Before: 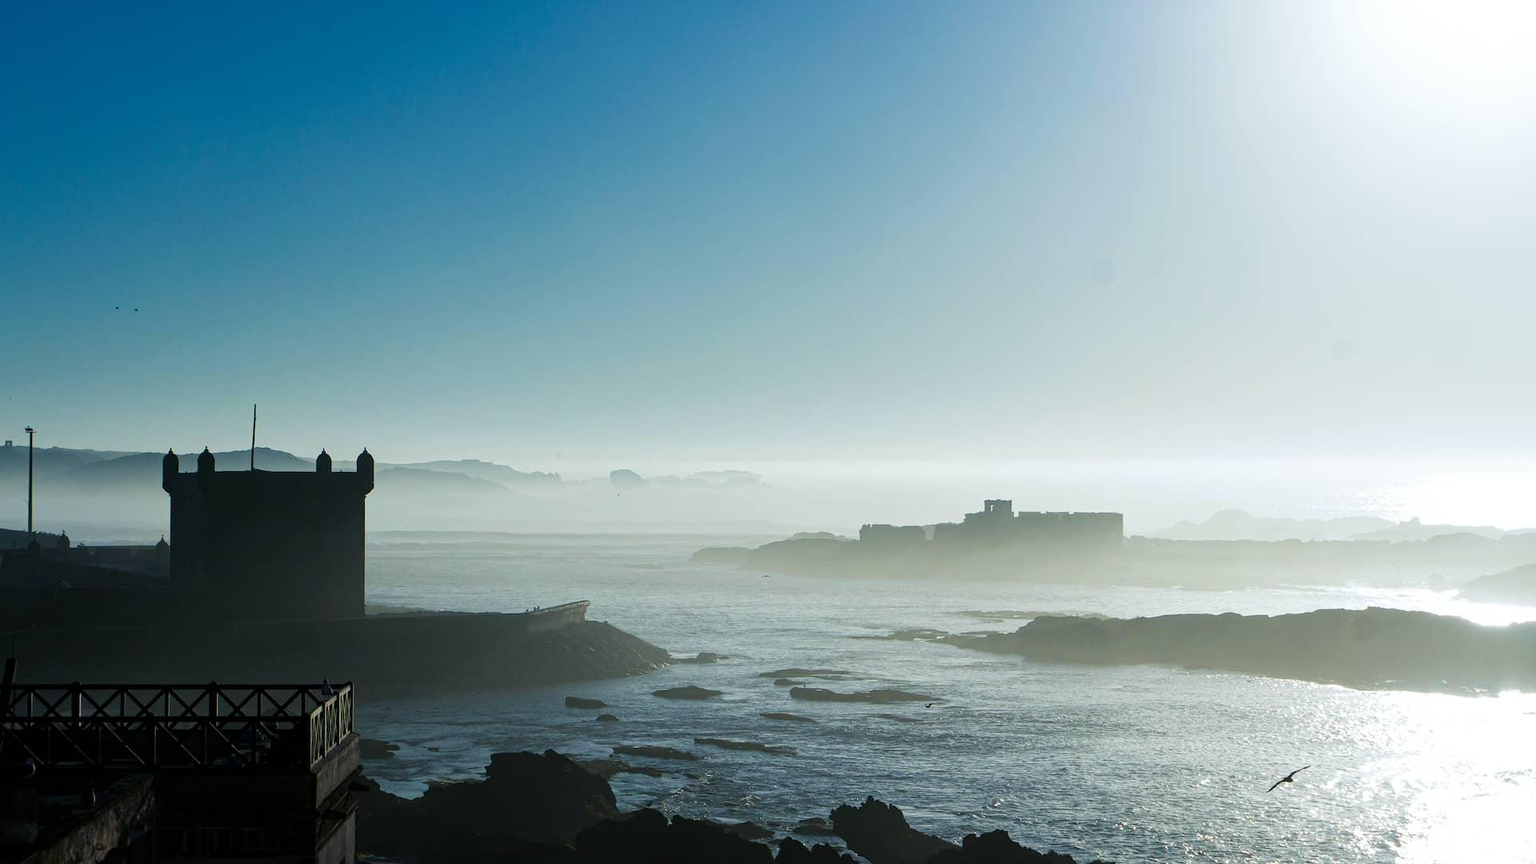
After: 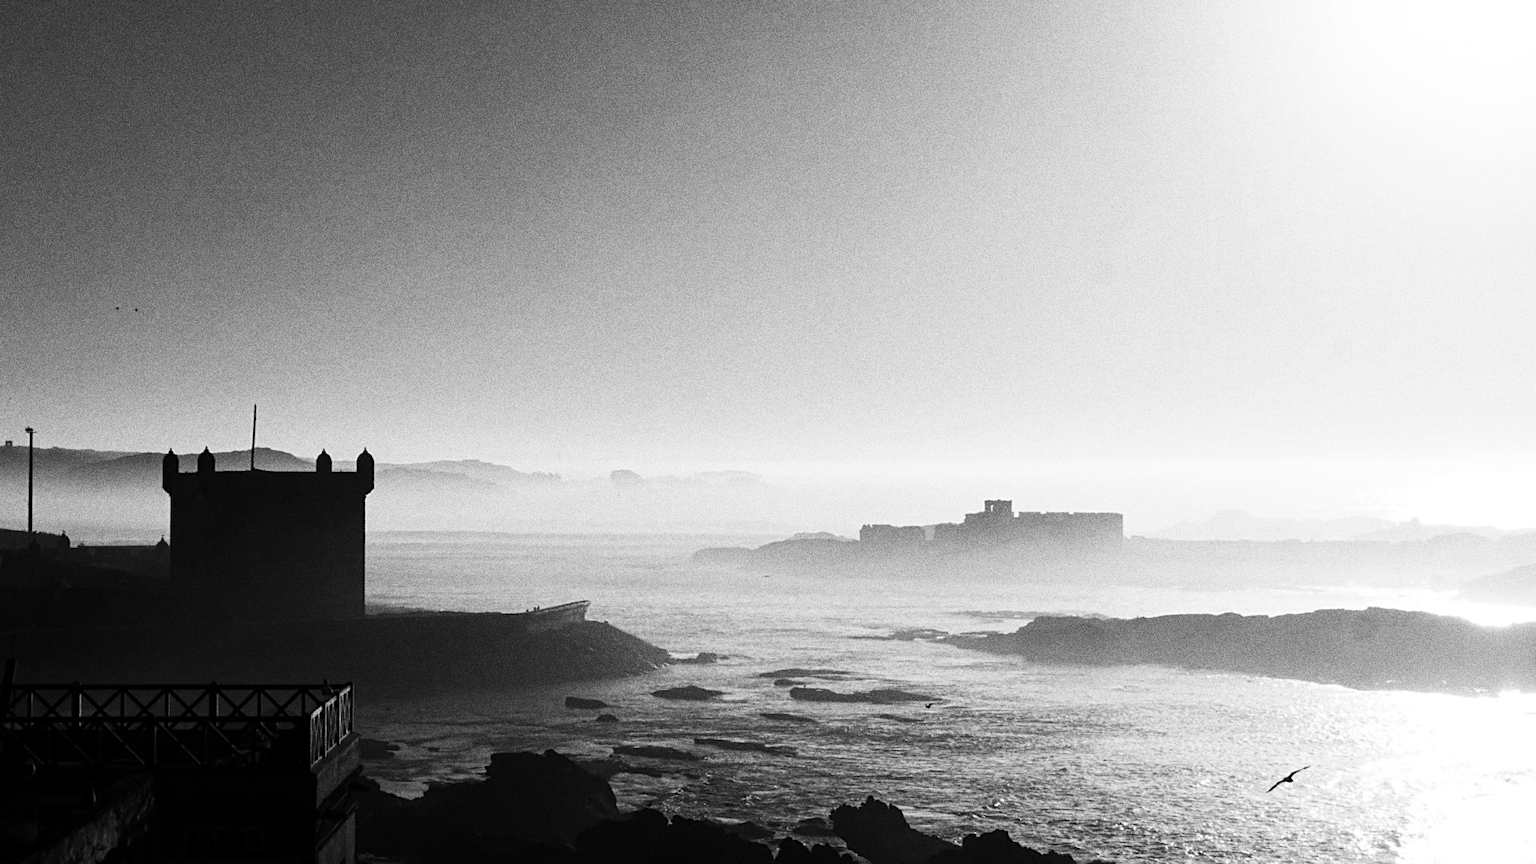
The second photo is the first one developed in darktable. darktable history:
sharpen: on, module defaults
lowpass: radius 0.76, contrast 1.56, saturation 0, unbound 0
grain: coarseness 10.62 ISO, strength 55.56%
